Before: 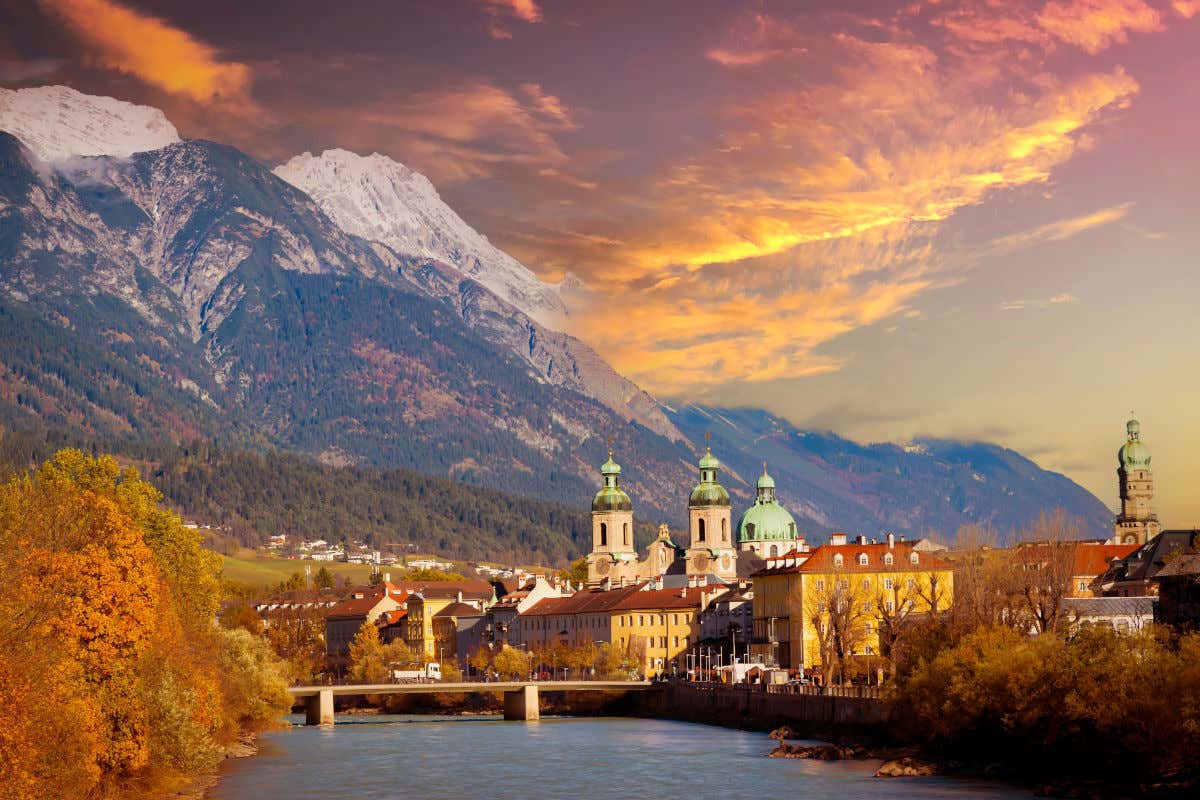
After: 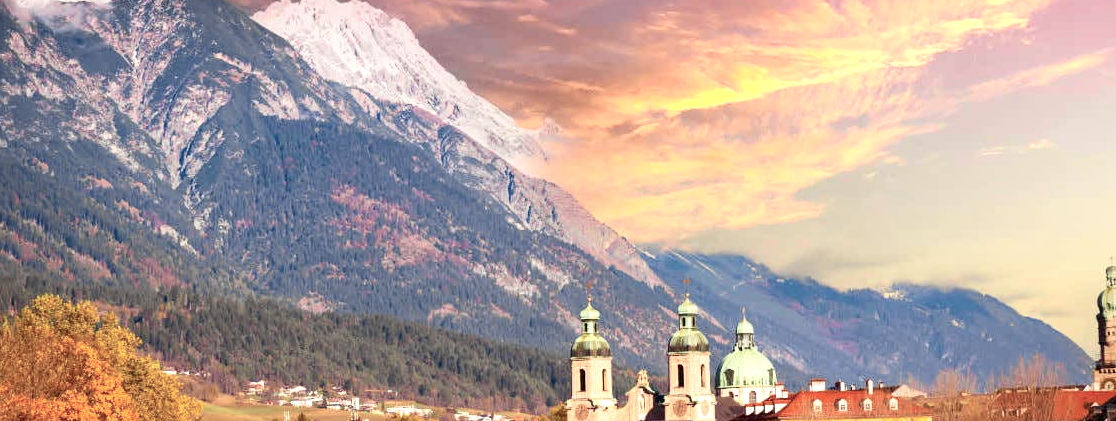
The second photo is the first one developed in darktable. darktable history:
exposure: exposure 0.639 EV, compensate highlight preservation false
tone curve: curves: ch0 [(0, 0.012) (0.056, 0.046) (0.218, 0.213) (0.606, 0.62) (0.82, 0.846) (1, 1)]; ch1 [(0, 0) (0.226, 0.261) (0.403, 0.437) (0.469, 0.472) (0.495, 0.499) (0.514, 0.504) (0.545, 0.555) (0.59, 0.598) (0.714, 0.733) (1, 1)]; ch2 [(0, 0) (0.269, 0.299) (0.459, 0.45) (0.498, 0.499) (0.523, 0.512) (0.568, 0.558) (0.634, 0.617) (0.702, 0.662) (0.781, 0.775) (1, 1)], color space Lab, independent channels, preserve colors none
crop: left 1.781%, top 19.302%, right 5.074%, bottom 27.962%
contrast brightness saturation: contrast 0.109, saturation -0.167
